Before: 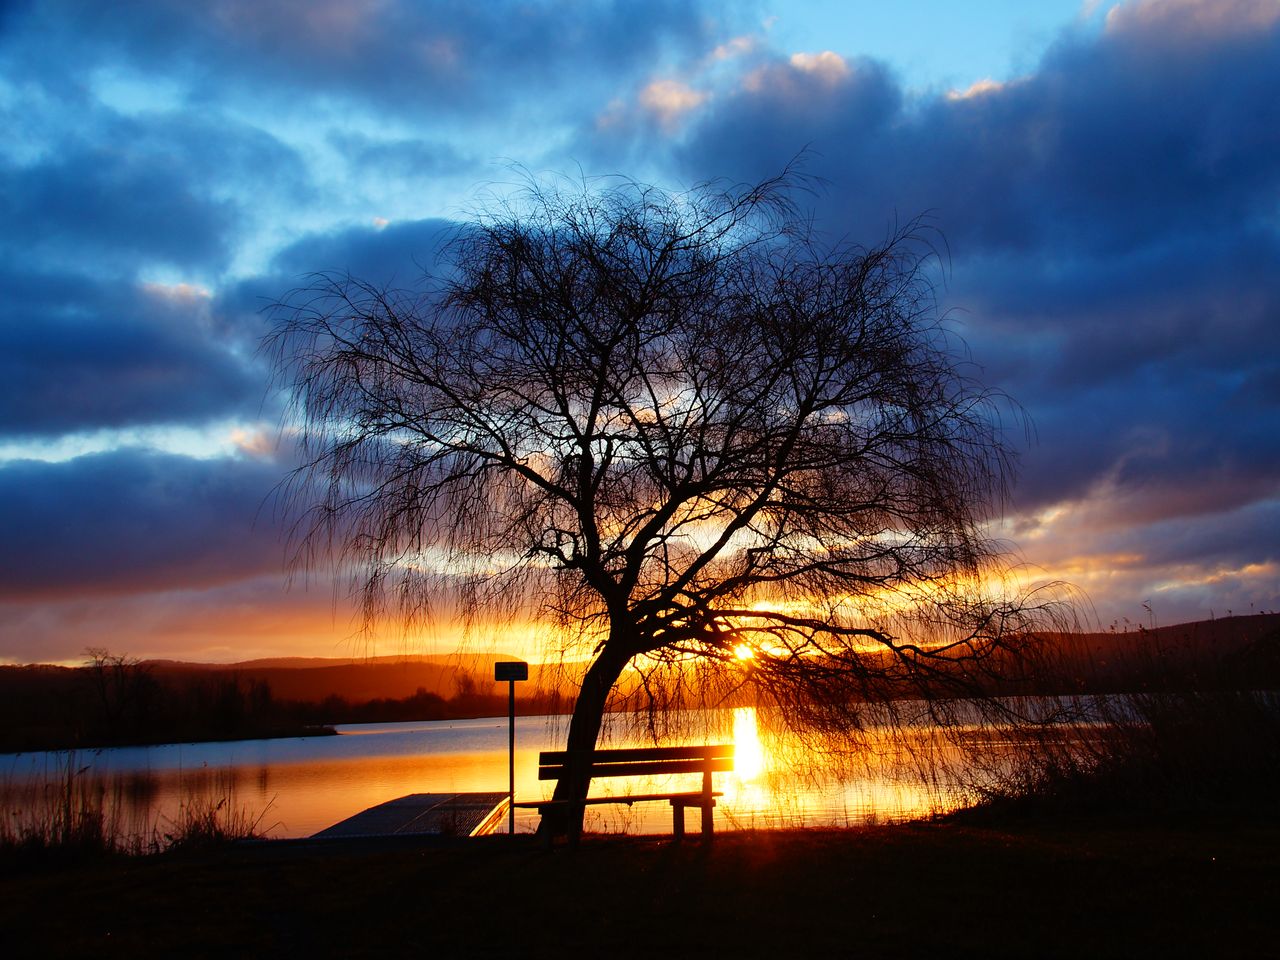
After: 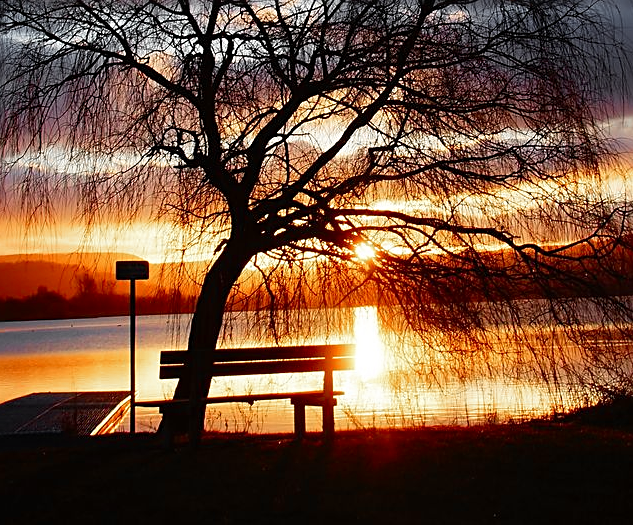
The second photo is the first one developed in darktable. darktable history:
crop: left 29.672%, top 41.786%, right 20.851%, bottom 3.487%
color zones: curves: ch1 [(0, 0.638) (0.193, 0.442) (0.286, 0.15) (0.429, 0.14) (0.571, 0.142) (0.714, 0.154) (0.857, 0.175) (1, 0.638)]
rotate and perspective: automatic cropping original format, crop left 0, crop top 0
sharpen: on, module defaults
